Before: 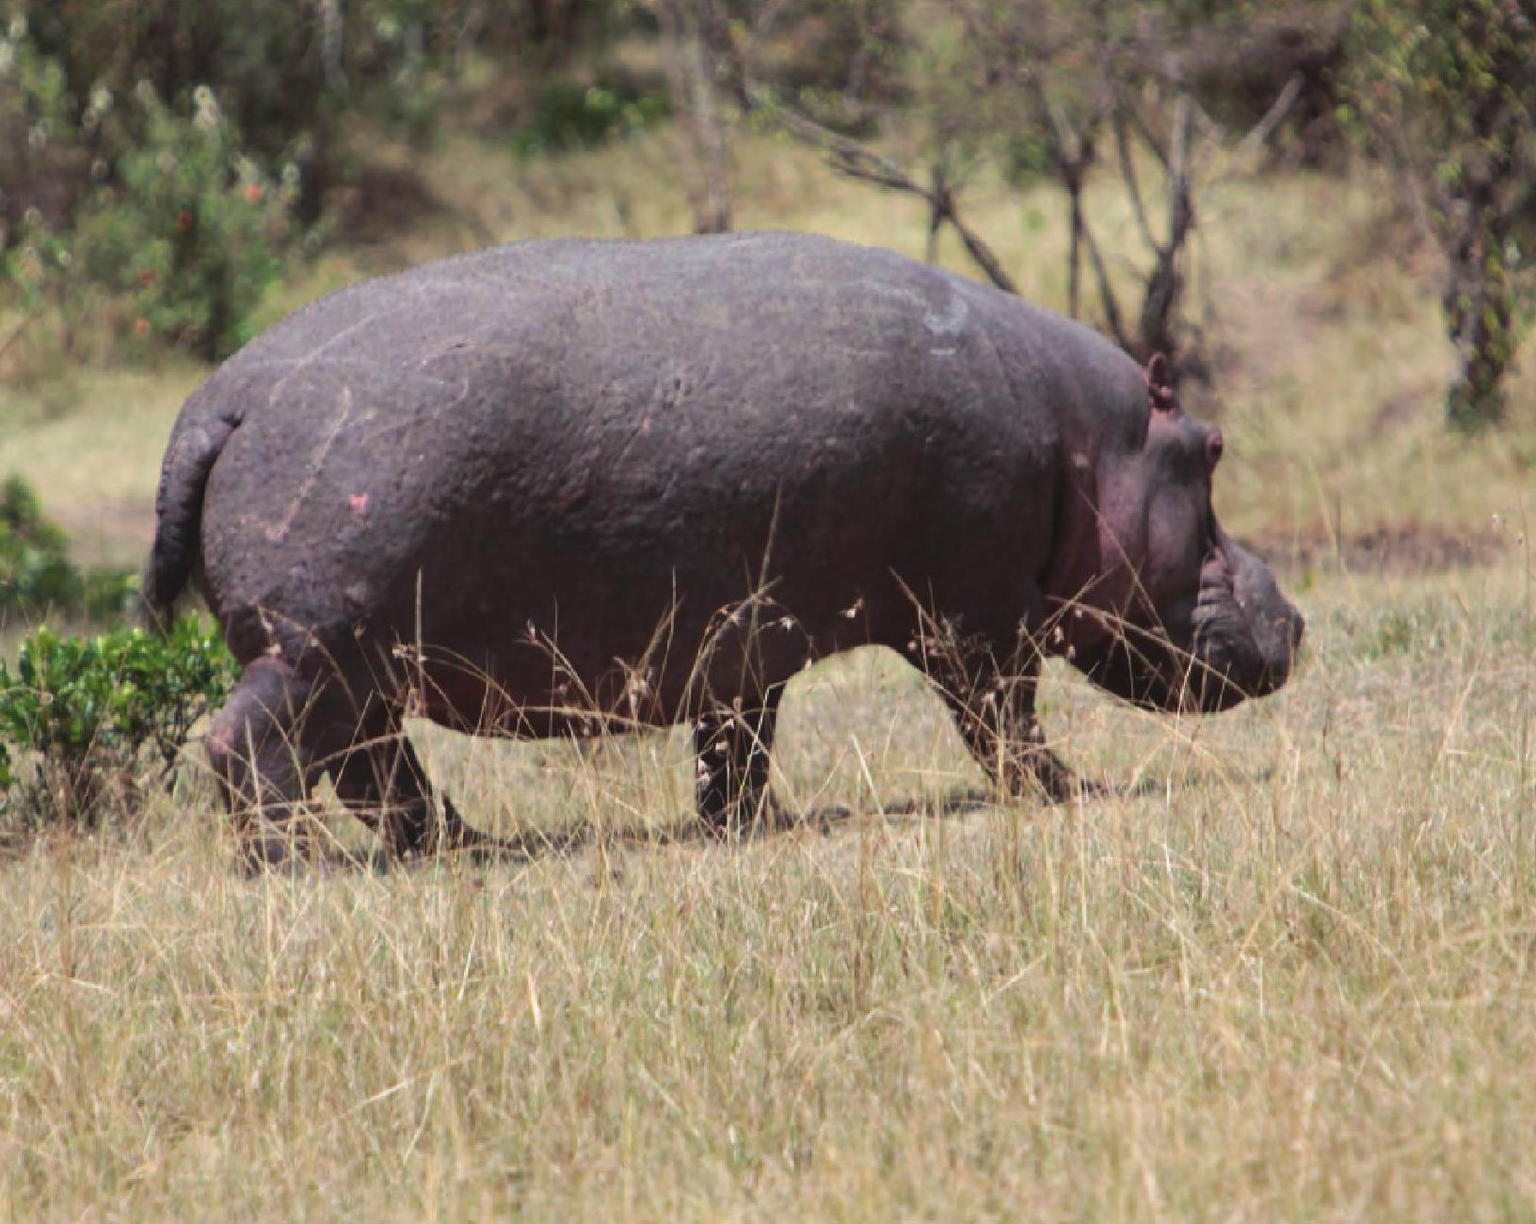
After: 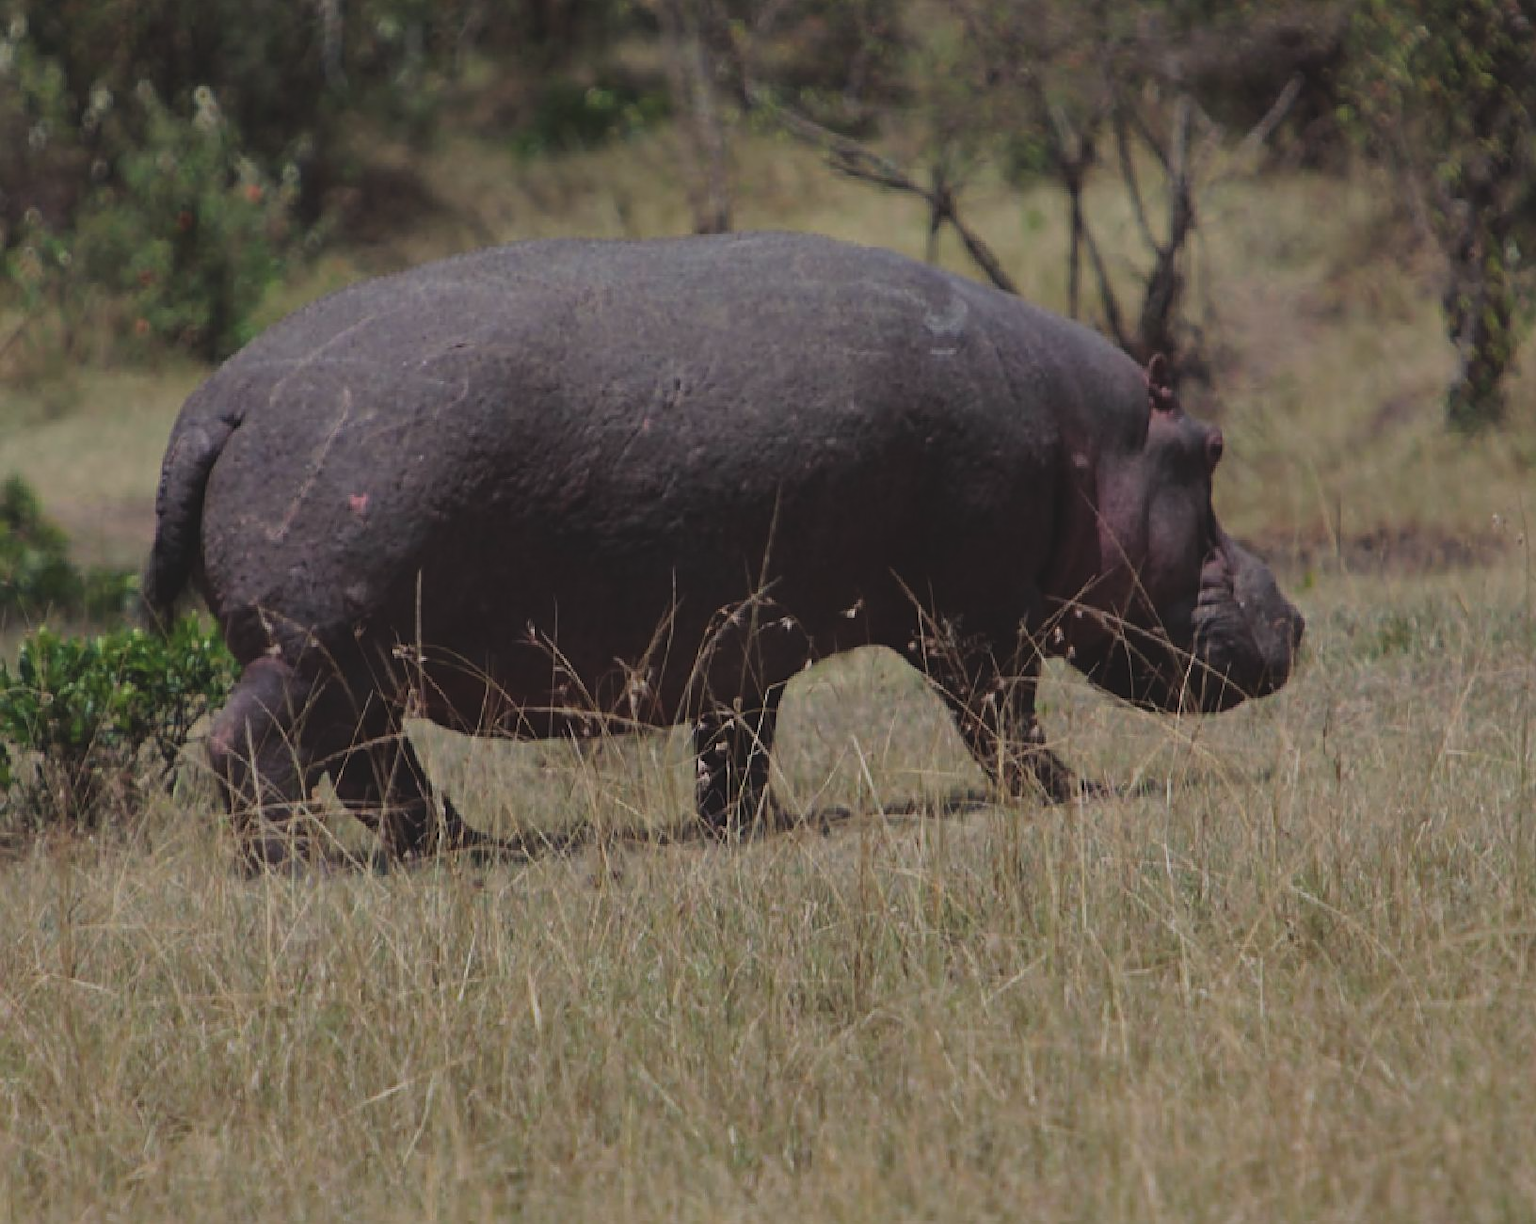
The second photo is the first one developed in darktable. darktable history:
exposure: black level correction -0.017, exposure -1.121 EV, compensate highlight preservation false
sharpen: on, module defaults
